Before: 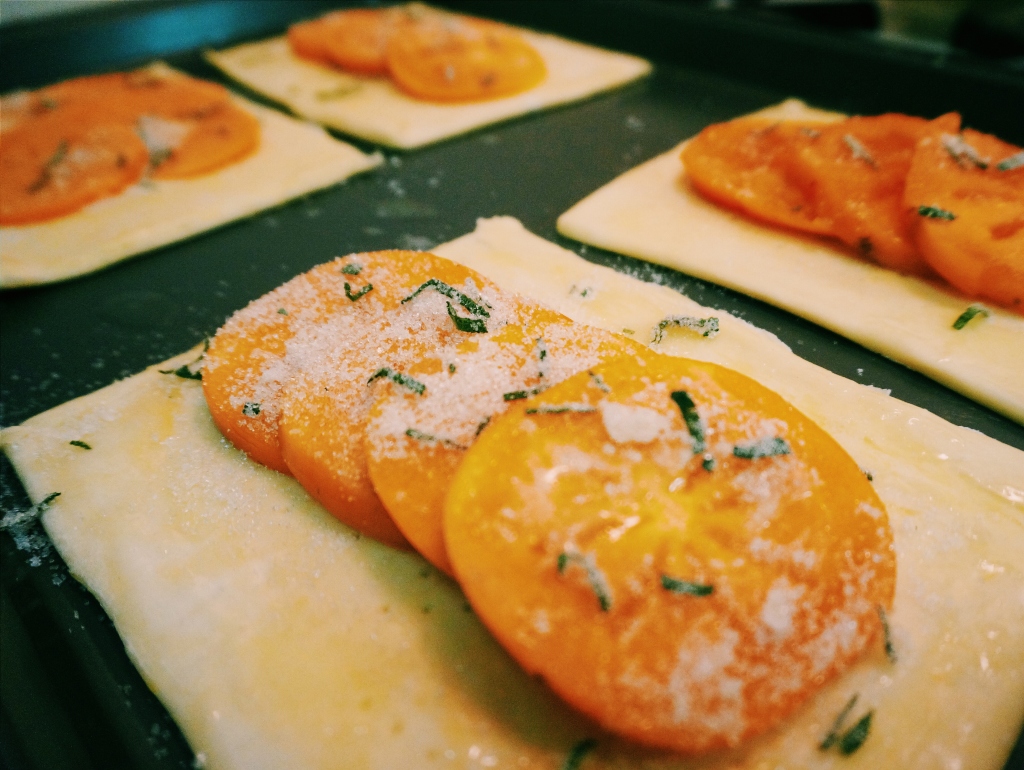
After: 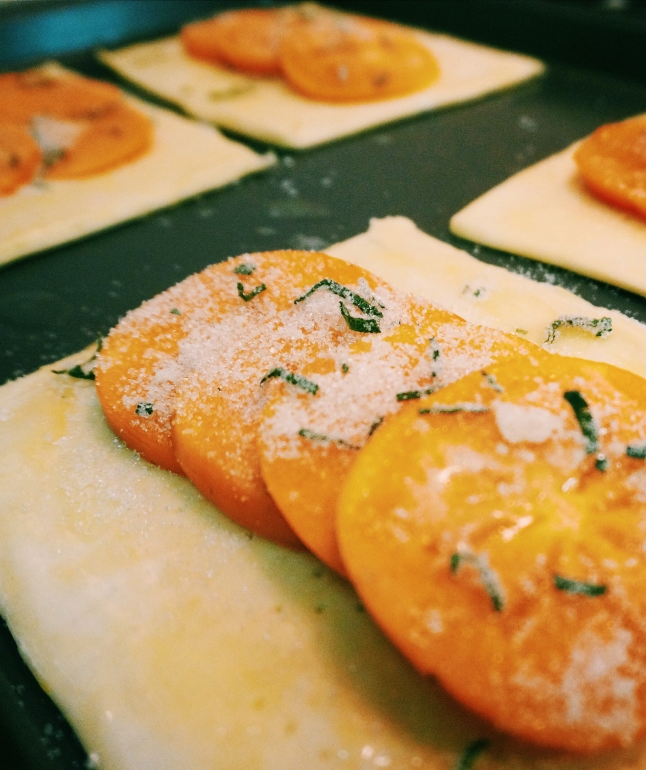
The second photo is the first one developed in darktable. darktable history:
shadows and highlights: shadows -1.83, highlights 39.82
crop: left 10.535%, right 26.306%
